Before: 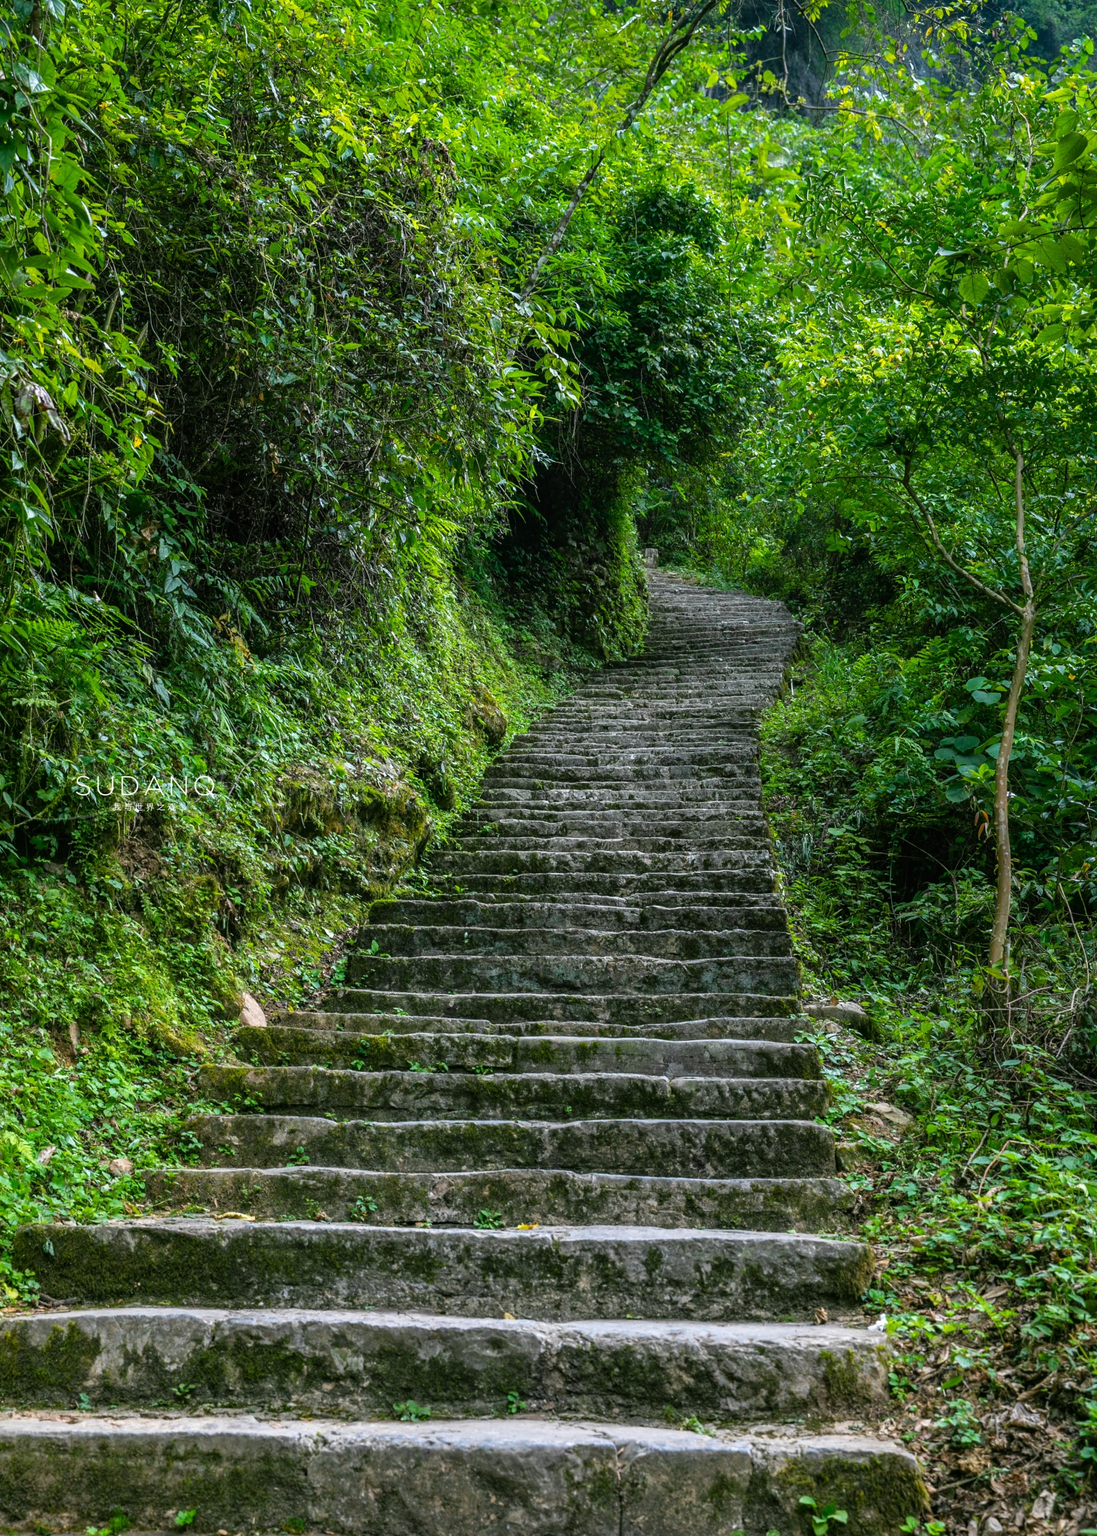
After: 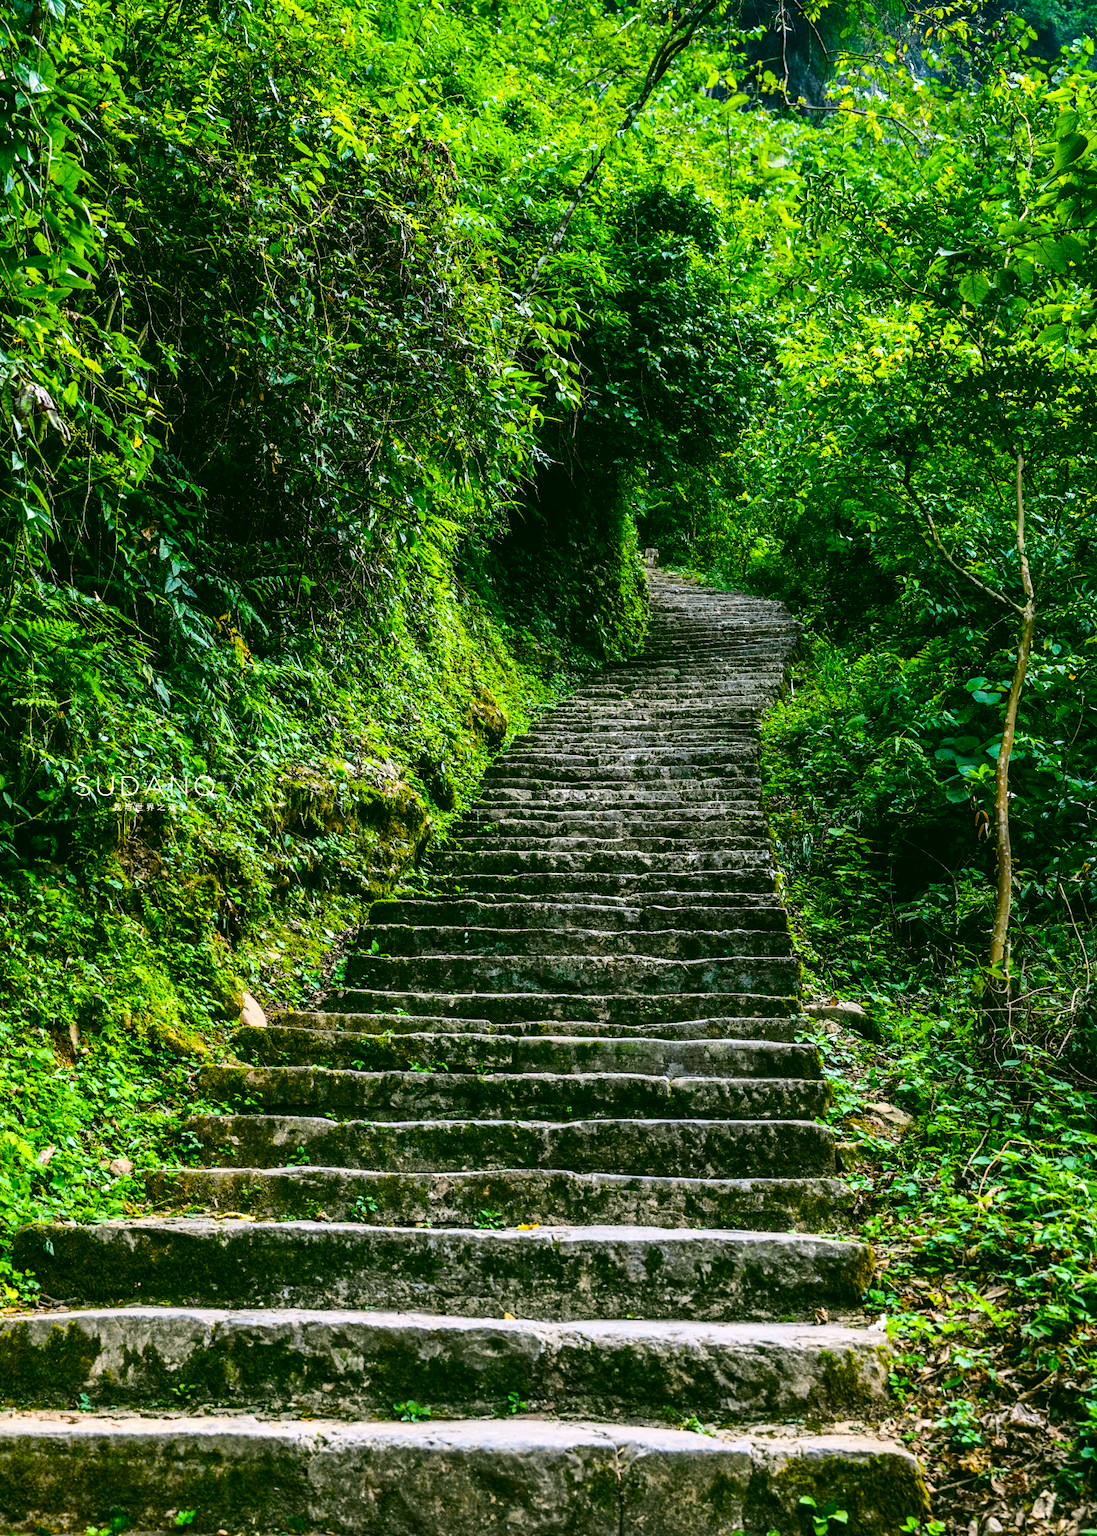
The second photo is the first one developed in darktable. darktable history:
color correction: highlights a* 4.02, highlights b* 4.98, shadows a* -7.55, shadows b* 4.98
tone curve: curves: ch0 [(0.003, 0.023) (0.071, 0.052) (0.236, 0.197) (0.466, 0.557) (0.644, 0.748) (0.803, 0.88) (0.994, 0.968)]; ch1 [(0, 0) (0.262, 0.227) (0.417, 0.386) (0.469, 0.467) (0.502, 0.498) (0.528, 0.53) (0.573, 0.57) (0.605, 0.621) (0.644, 0.671) (0.686, 0.728) (0.994, 0.987)]; ch2 [(0, 0) (0.262, 0.188) (0.385, 0.353) (0.427, 0.424) (0.495, 0.493) (0.515, 0.534) (0.547, 0.556) (0.589, 0.613) (0.644, 0.748) (1, 1)], color space Lab, independent channels, preserve colors none
grain: coarseness 0.09 ISO
color balance rgb: perceptual saturation grading › highlights -29.58%, perceptual saturation grading › mid-tones 29.47%, perceptual saturation grading › shadows 59.73%, perceptual brilliance grading › global brilliance -17.79%, perceptual brilliance grading › highlights 28.73%, global vibrance 15.44%
